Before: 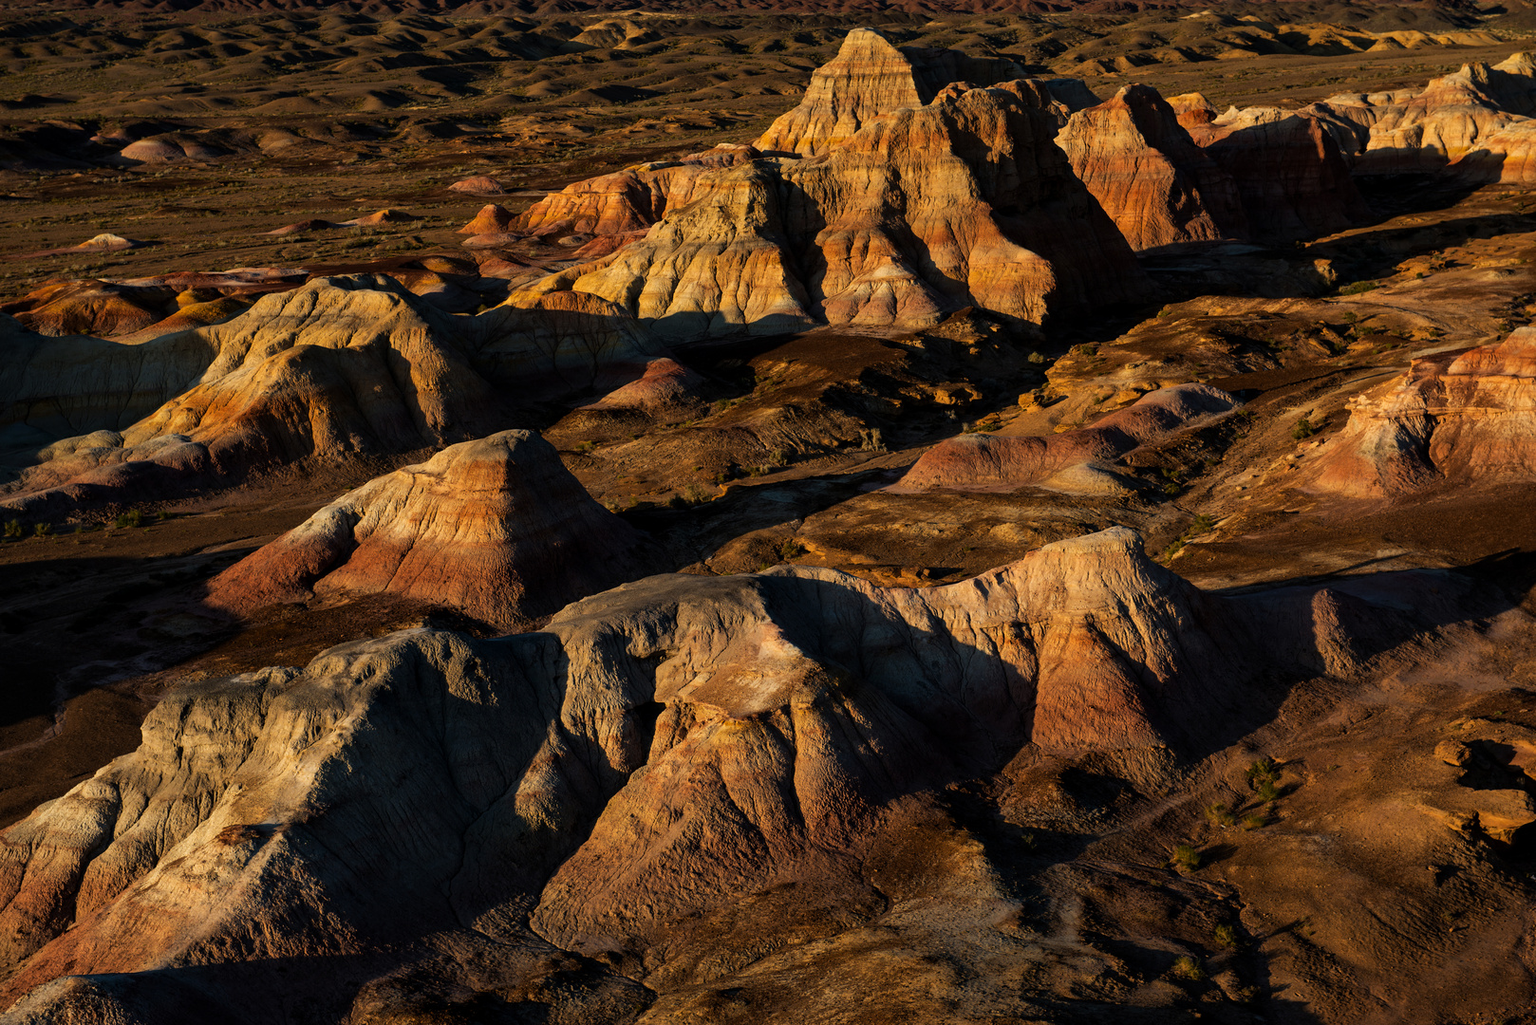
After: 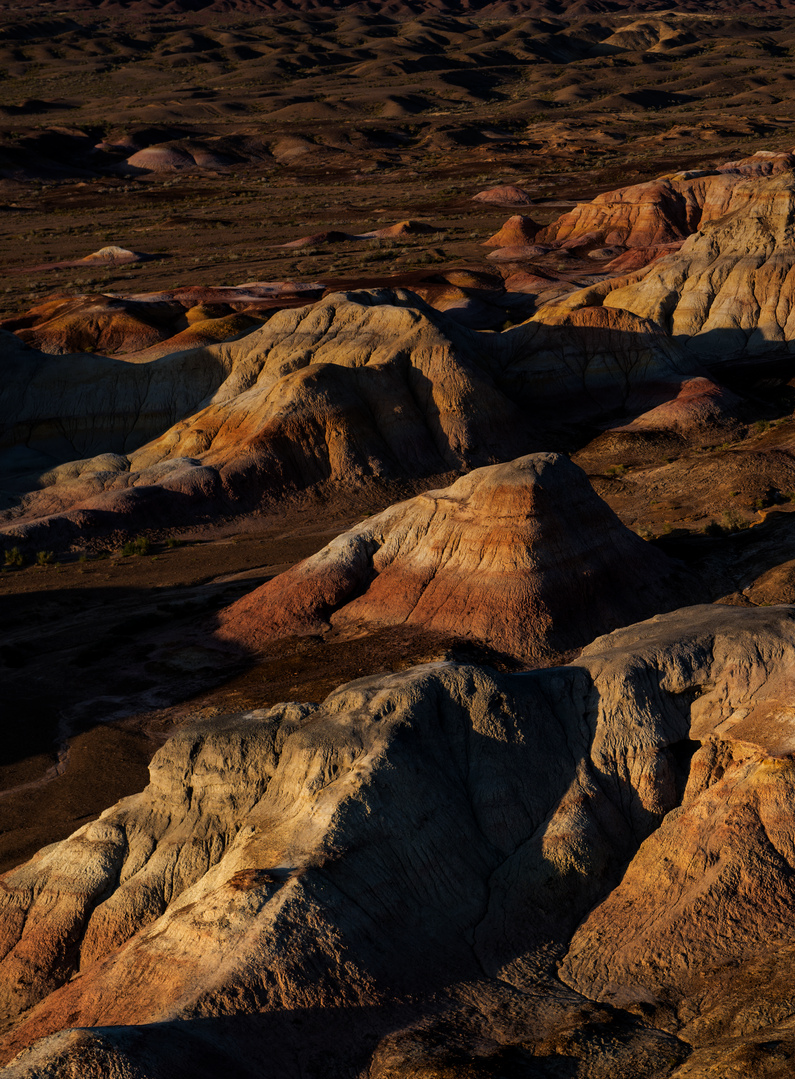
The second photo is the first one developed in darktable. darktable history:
crop and rotate: left 0%, top 0%, right 50.845%
graduated density: hue 238.83°, saturation 50%
